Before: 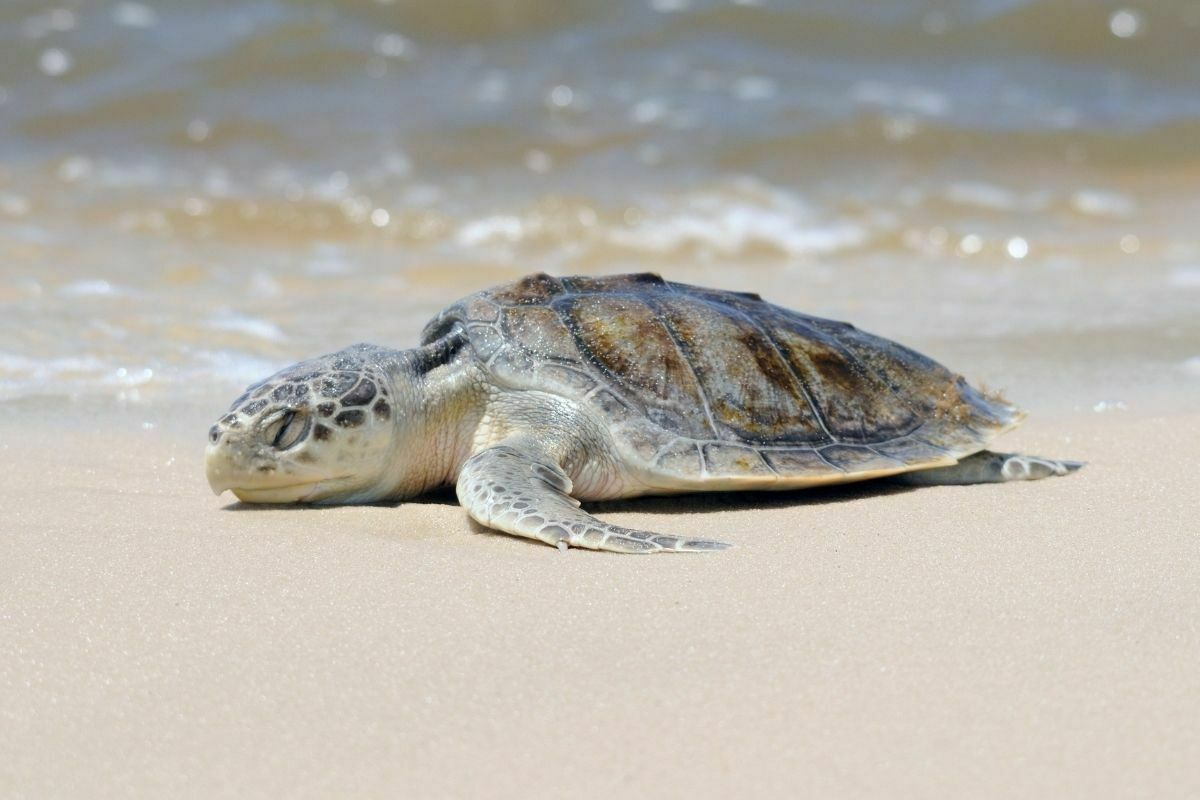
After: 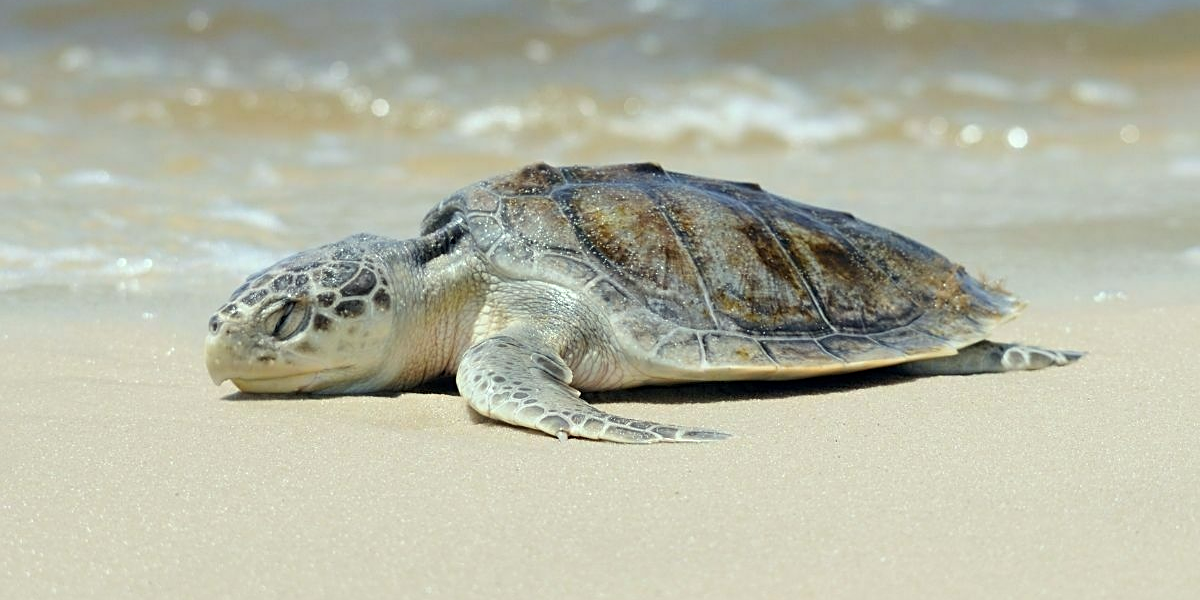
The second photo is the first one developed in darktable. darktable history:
color correction: highlights a* -4.73, highlights b* 5.06, saturation 0.97
sharpen: on, module defaults
crop: top 13.819%, bottom 11.169%
